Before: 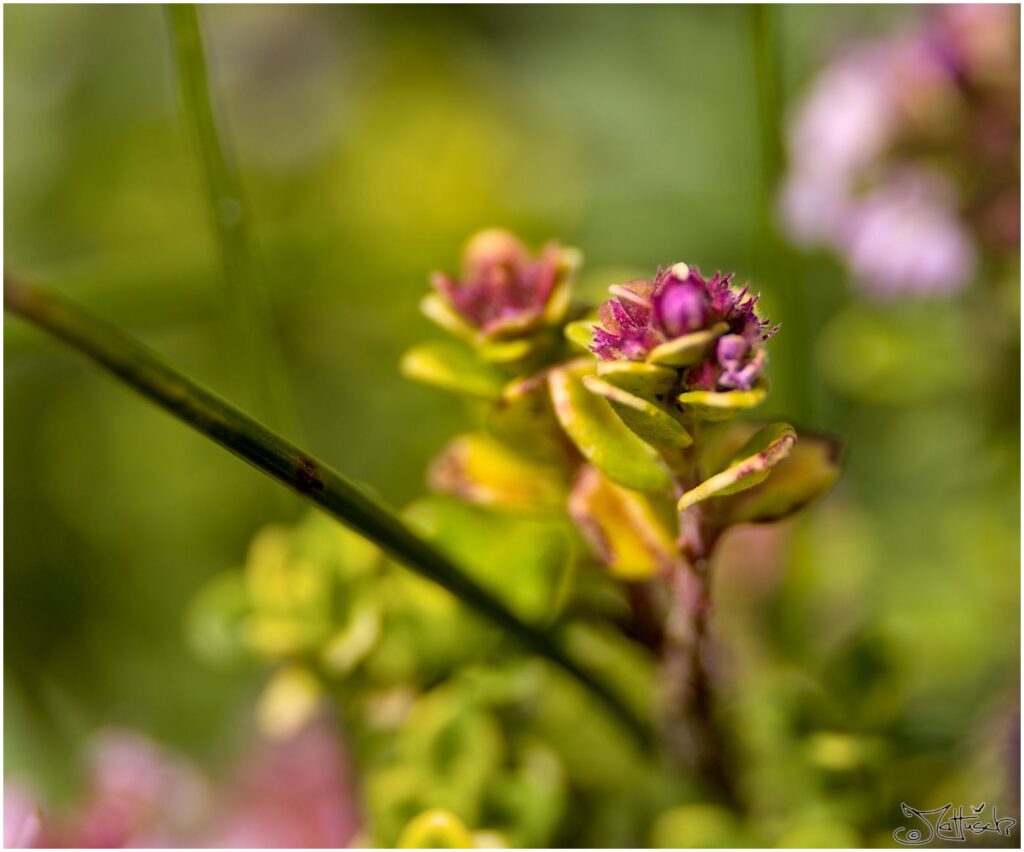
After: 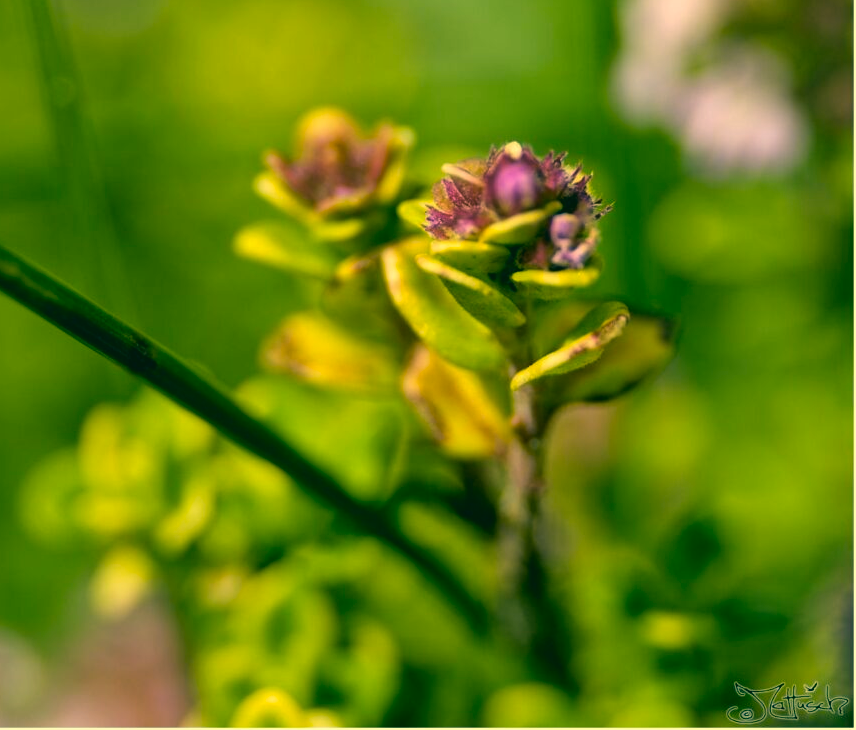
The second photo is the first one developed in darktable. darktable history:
color correction: highlights a* 1.83, highlights b* 34.02, shadows a* -36.68, shadows b* -5.48
crop: left 16.315%, top 14.246%
